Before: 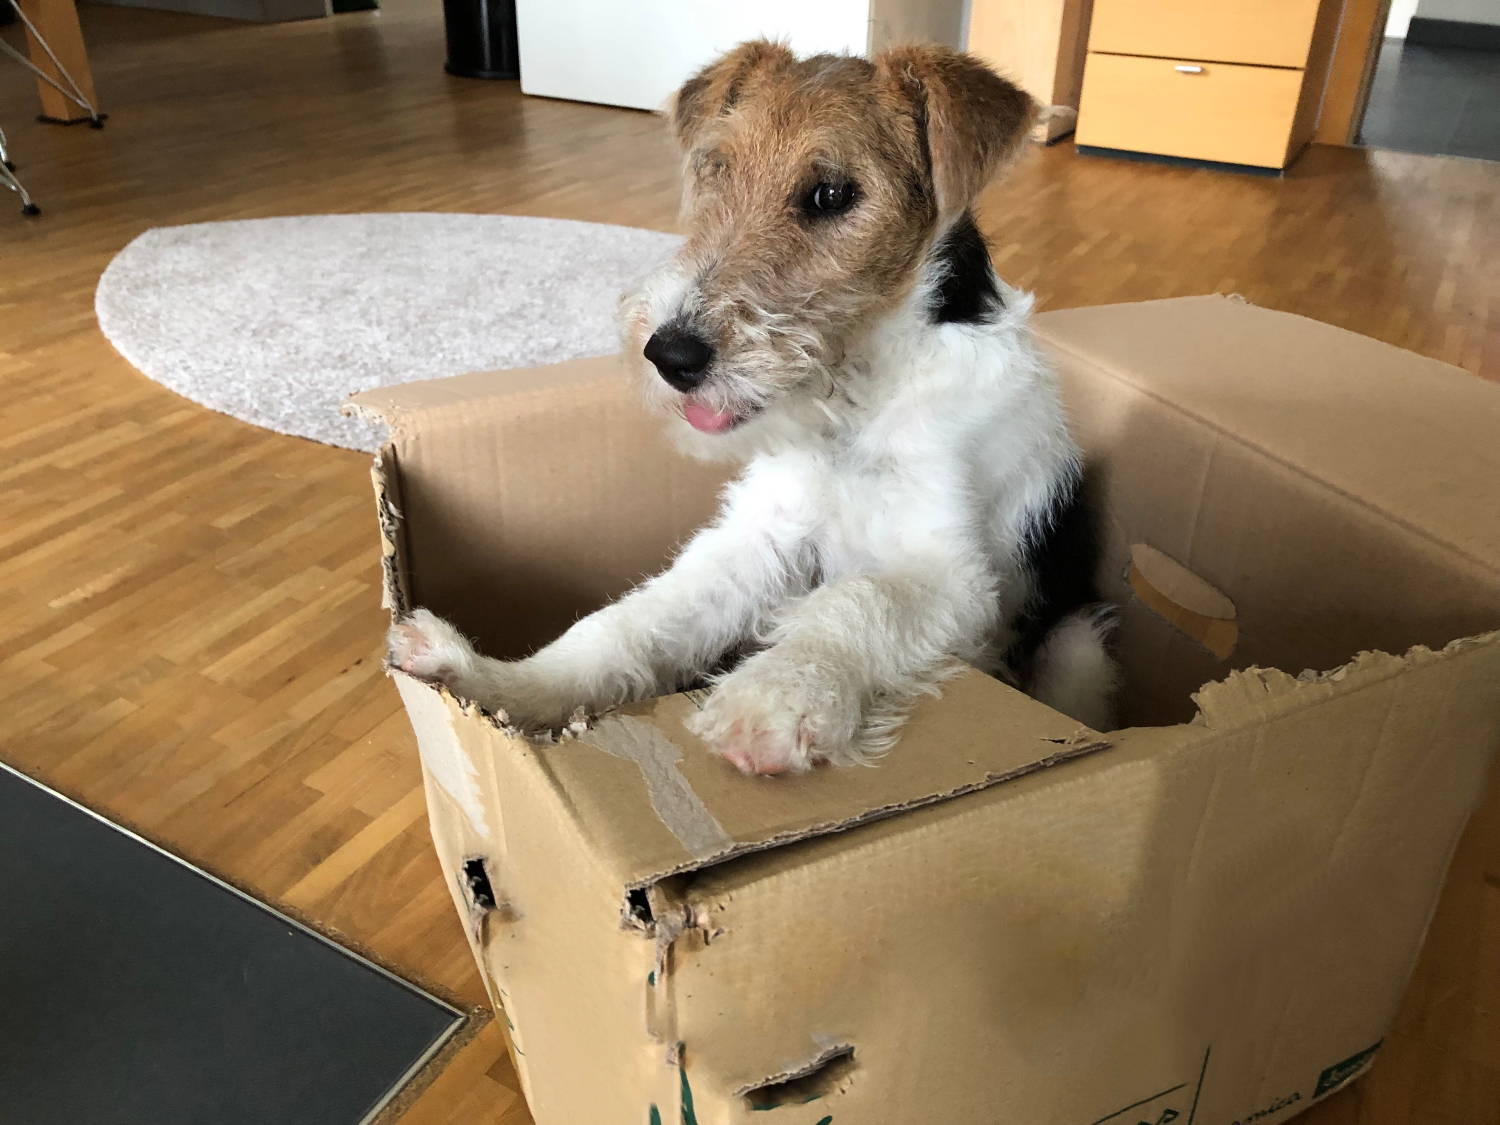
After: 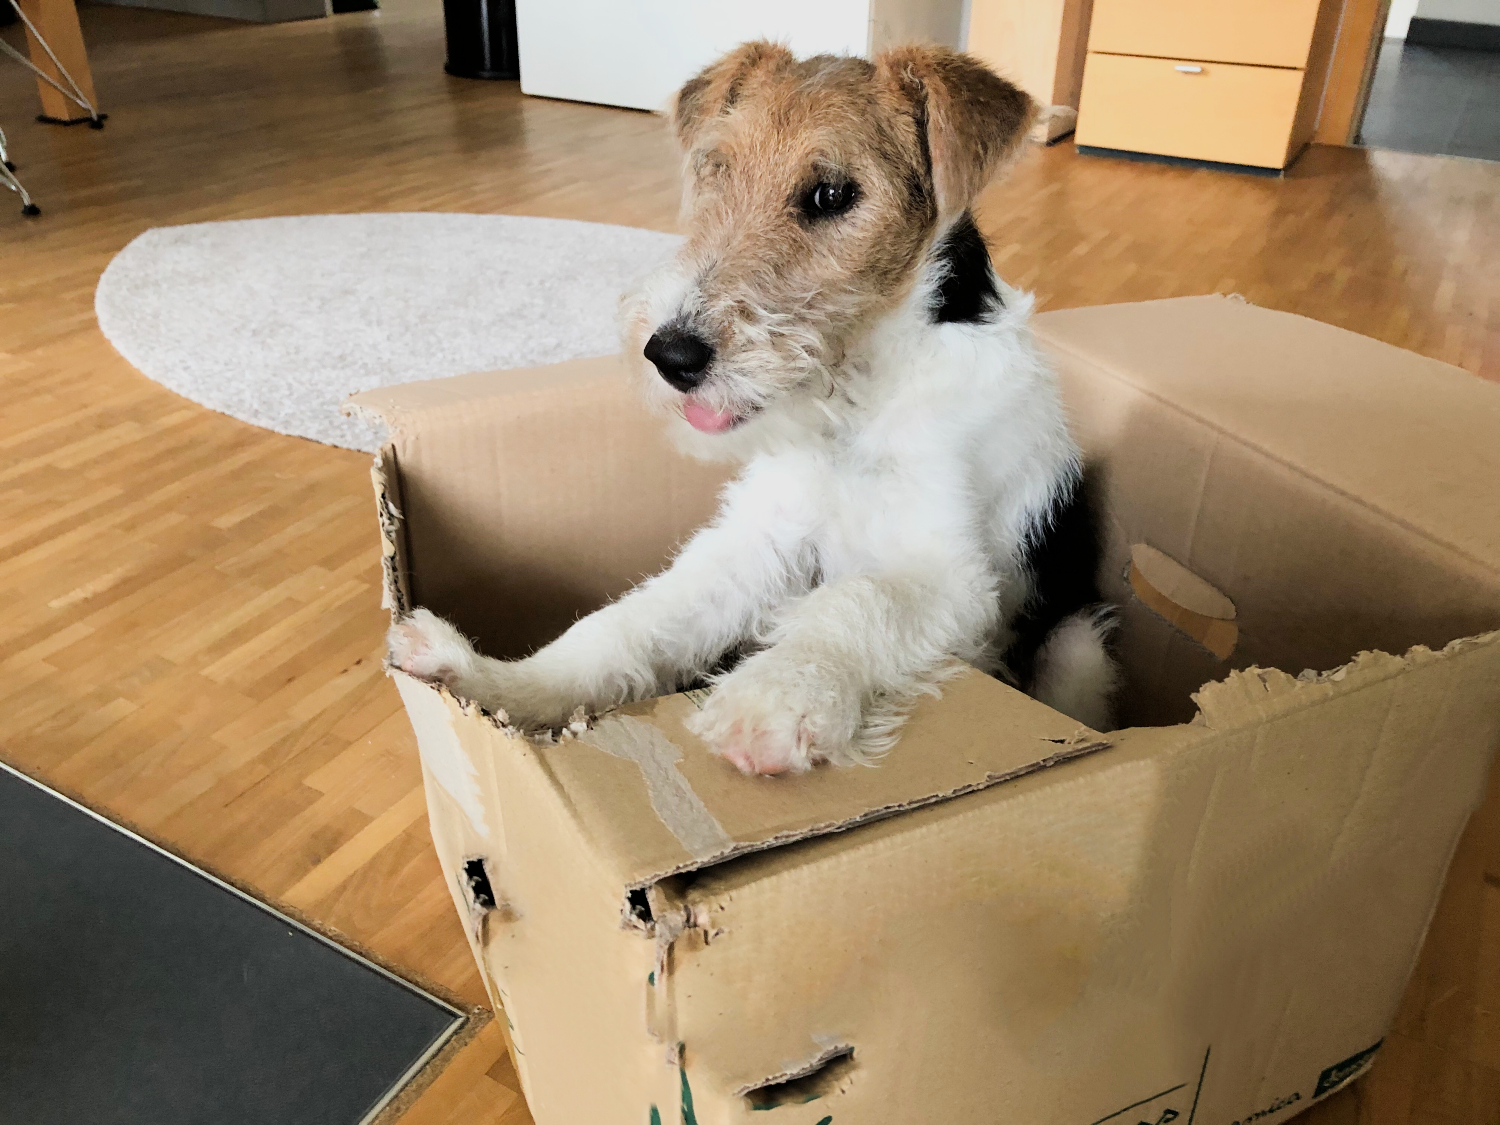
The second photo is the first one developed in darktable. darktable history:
exposure: exposure 0.6 EV, compensate highlight preservation false
filmic rgb: black relative exposure -7.65 EV, white relative exposure 4.56 EV, hardness 3.61
